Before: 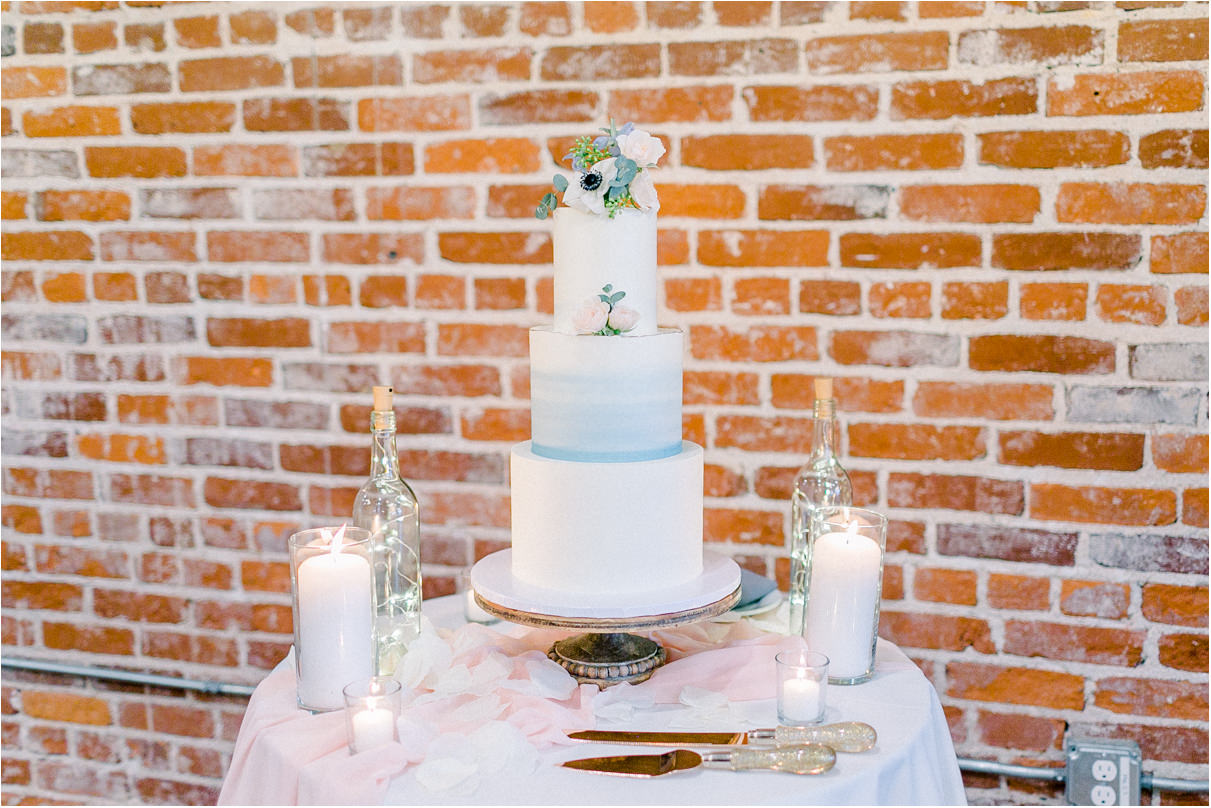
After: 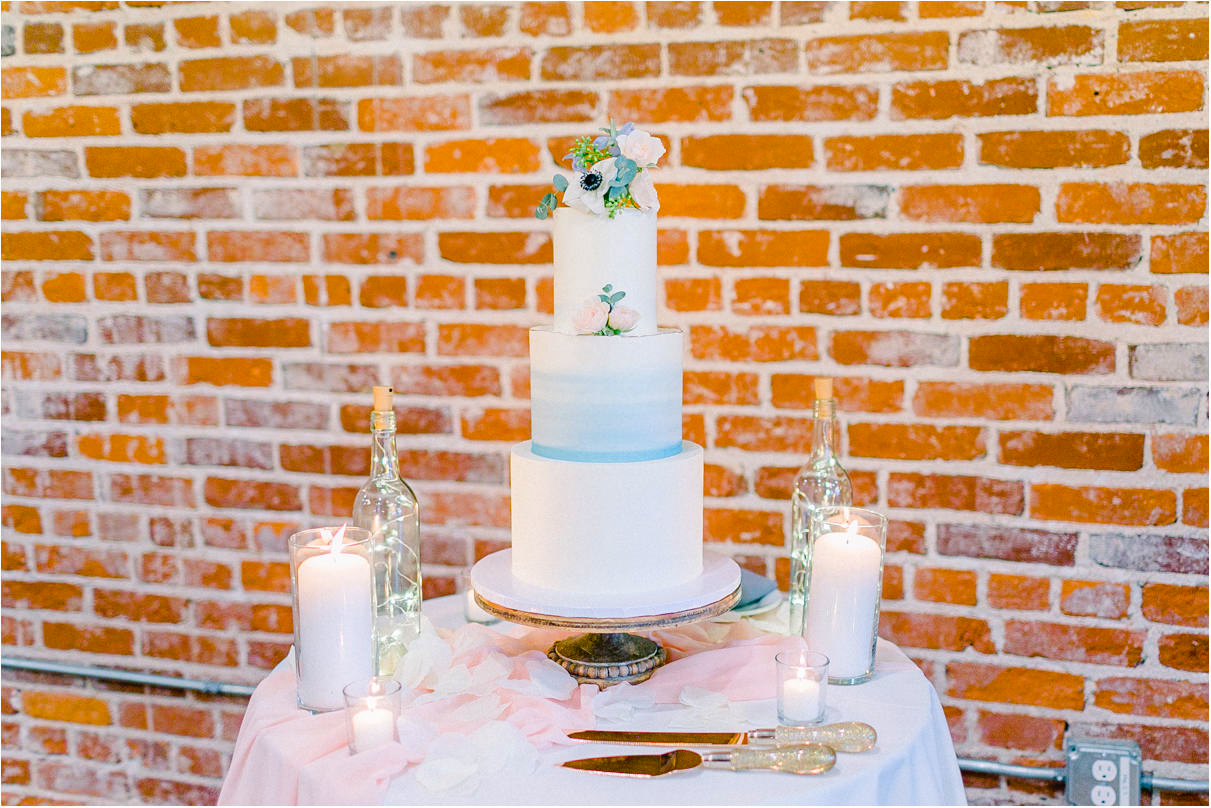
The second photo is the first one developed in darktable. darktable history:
color balance rgb: perceptual saturation grading › global saturation 30.403%, global vibrance 20%
contrast equalizer: octaves 7, y [[0.5, 0.5, 0.468, 0.5, 0.5, 0.5], [0.5 ×6], [0.5 ×6], [0 ×6], [0 ×6]]
